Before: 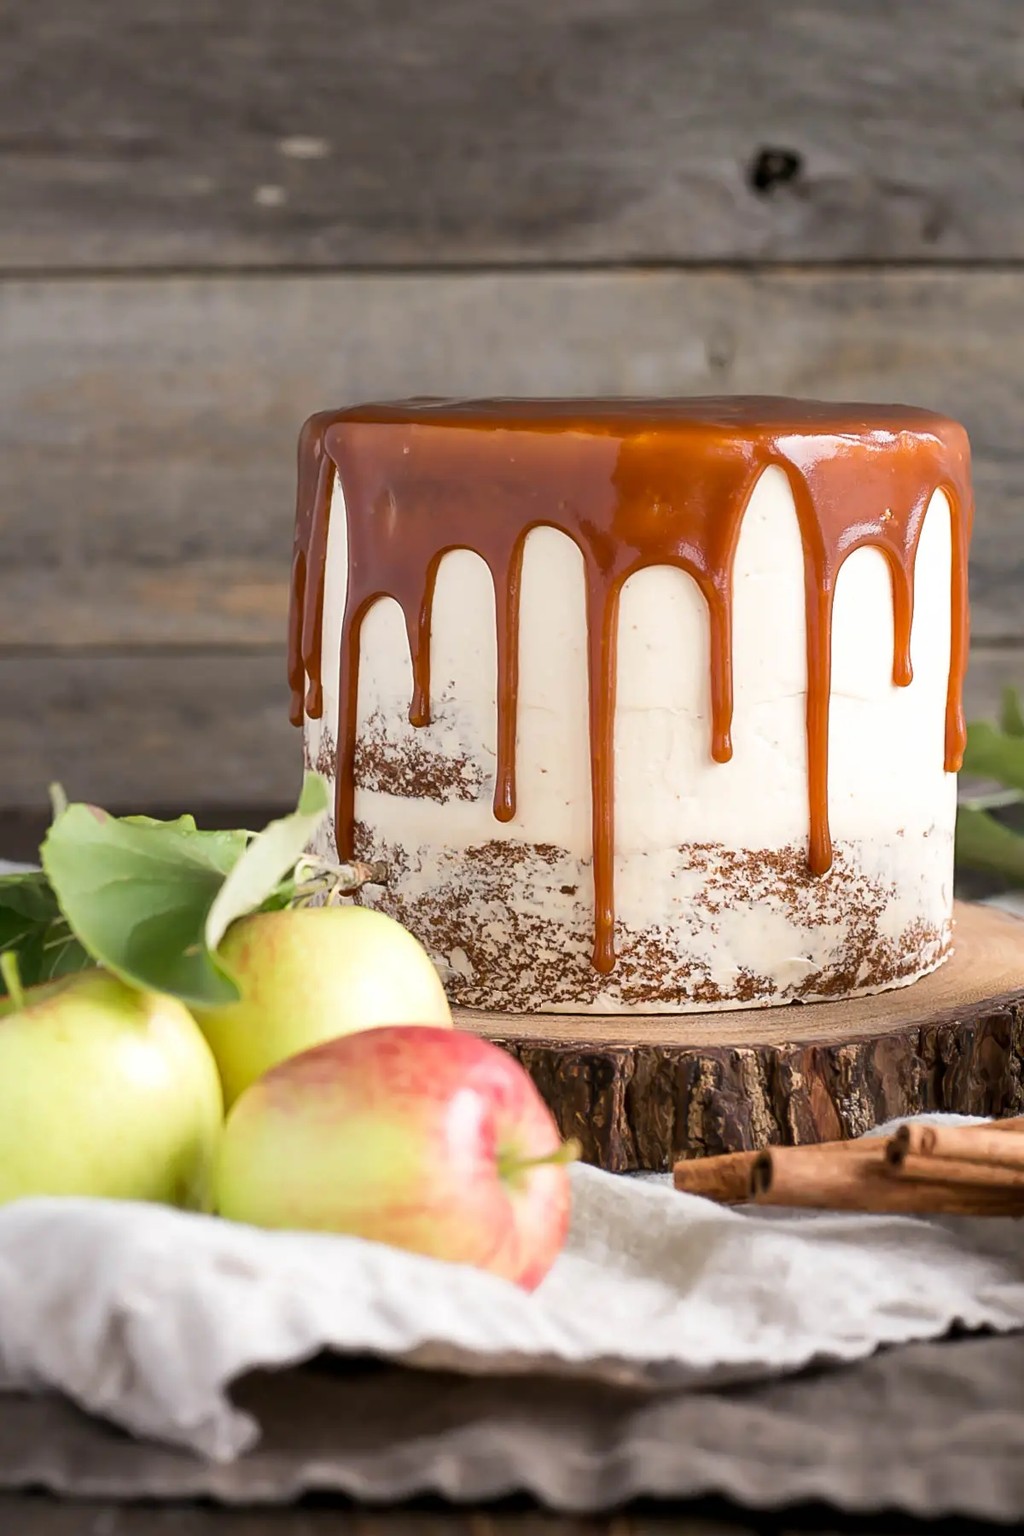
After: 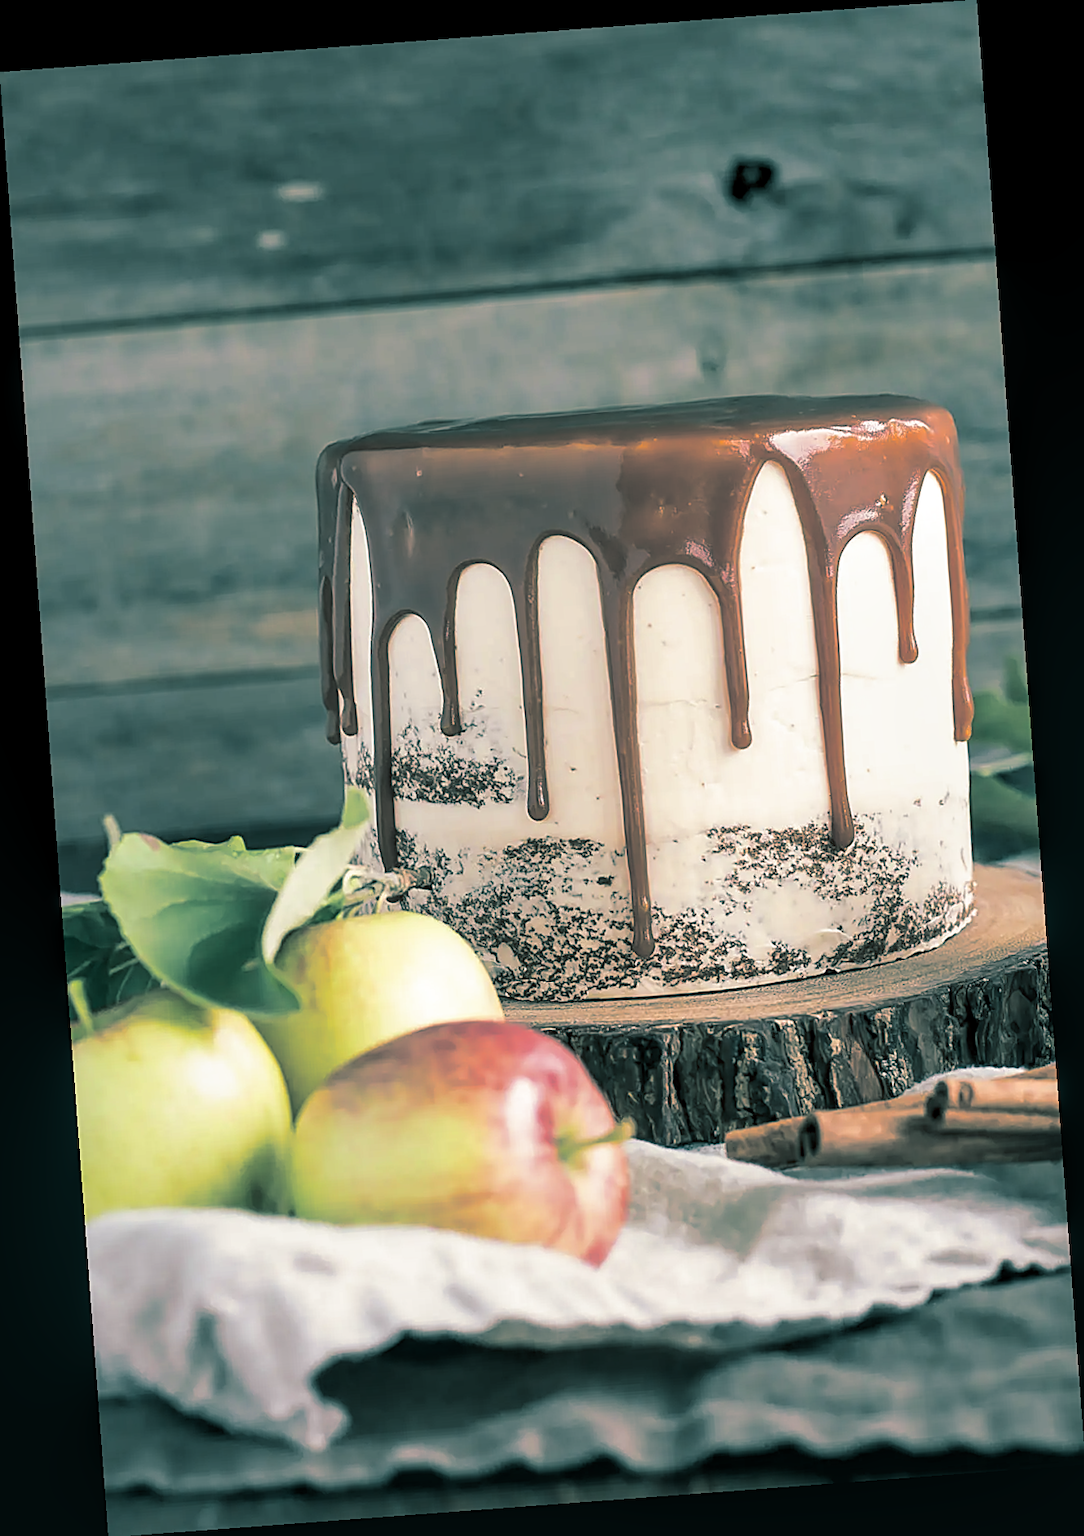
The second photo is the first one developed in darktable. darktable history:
sharpen: on, module defaults
color zones: curves: ch0 [(0.068, 0.464) (0.25, 0.5) (0.48, 0.508) (0.75, 0.536) (0.886, 0.476) (0.967, 0.456)]; ch1 [(0.066, 0.456) (0.25, 0.5) (0.616, 0.508) (0.746, 0.56) (0.934, 0.444)]
rotate and perspective: rotation -4.25°, automatic cropping off
exposure: exposure 0.02 EV, compensate highlight preservation false
split-toning: shadows › hue 186.43°, highlights › hue 49.29°, compress 30.29%
local contrast: on, module defaults
